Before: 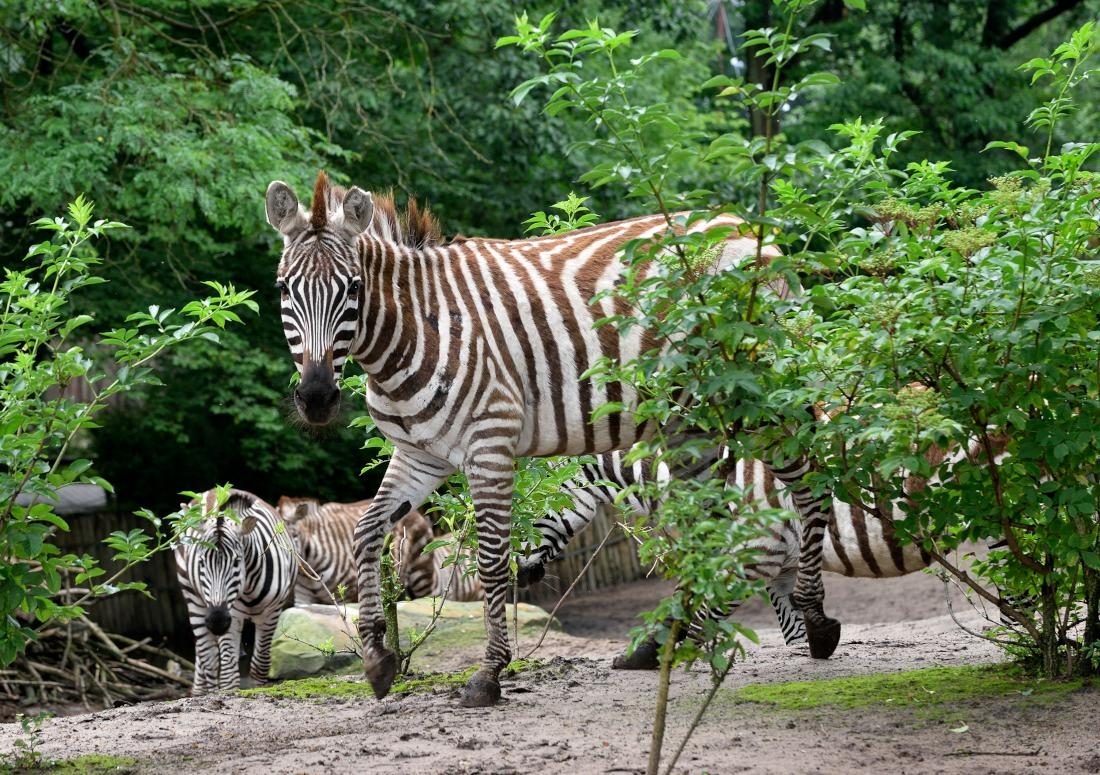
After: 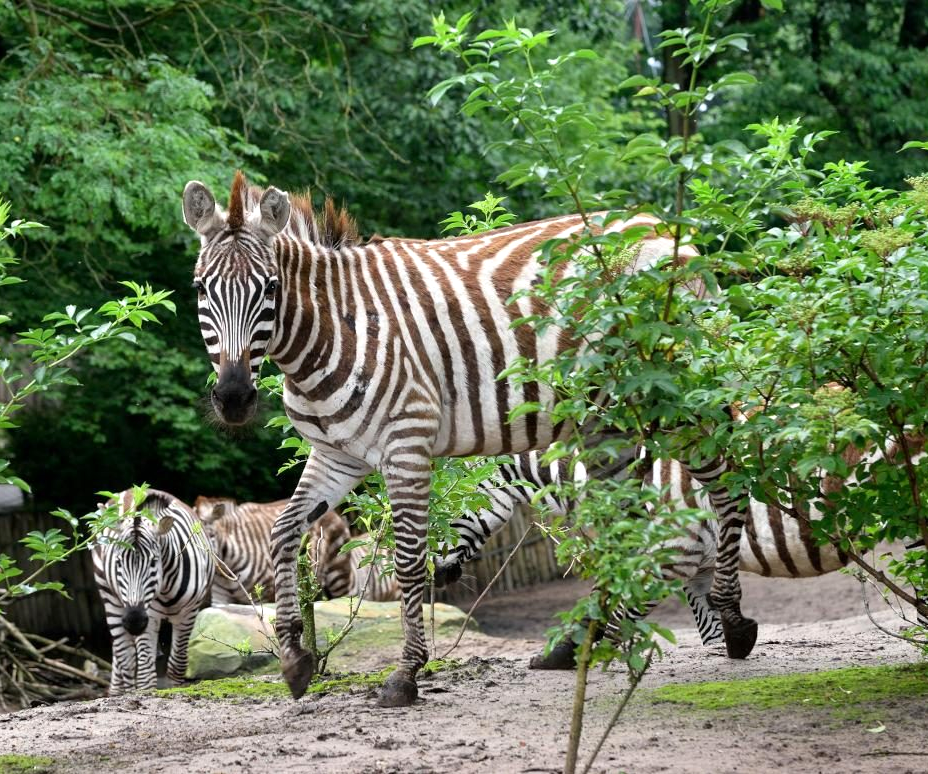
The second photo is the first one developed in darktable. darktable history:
crop: left 7.598%, right 7.873%
exposure: exposure 0.207 EV, compensate highlight preservation false
